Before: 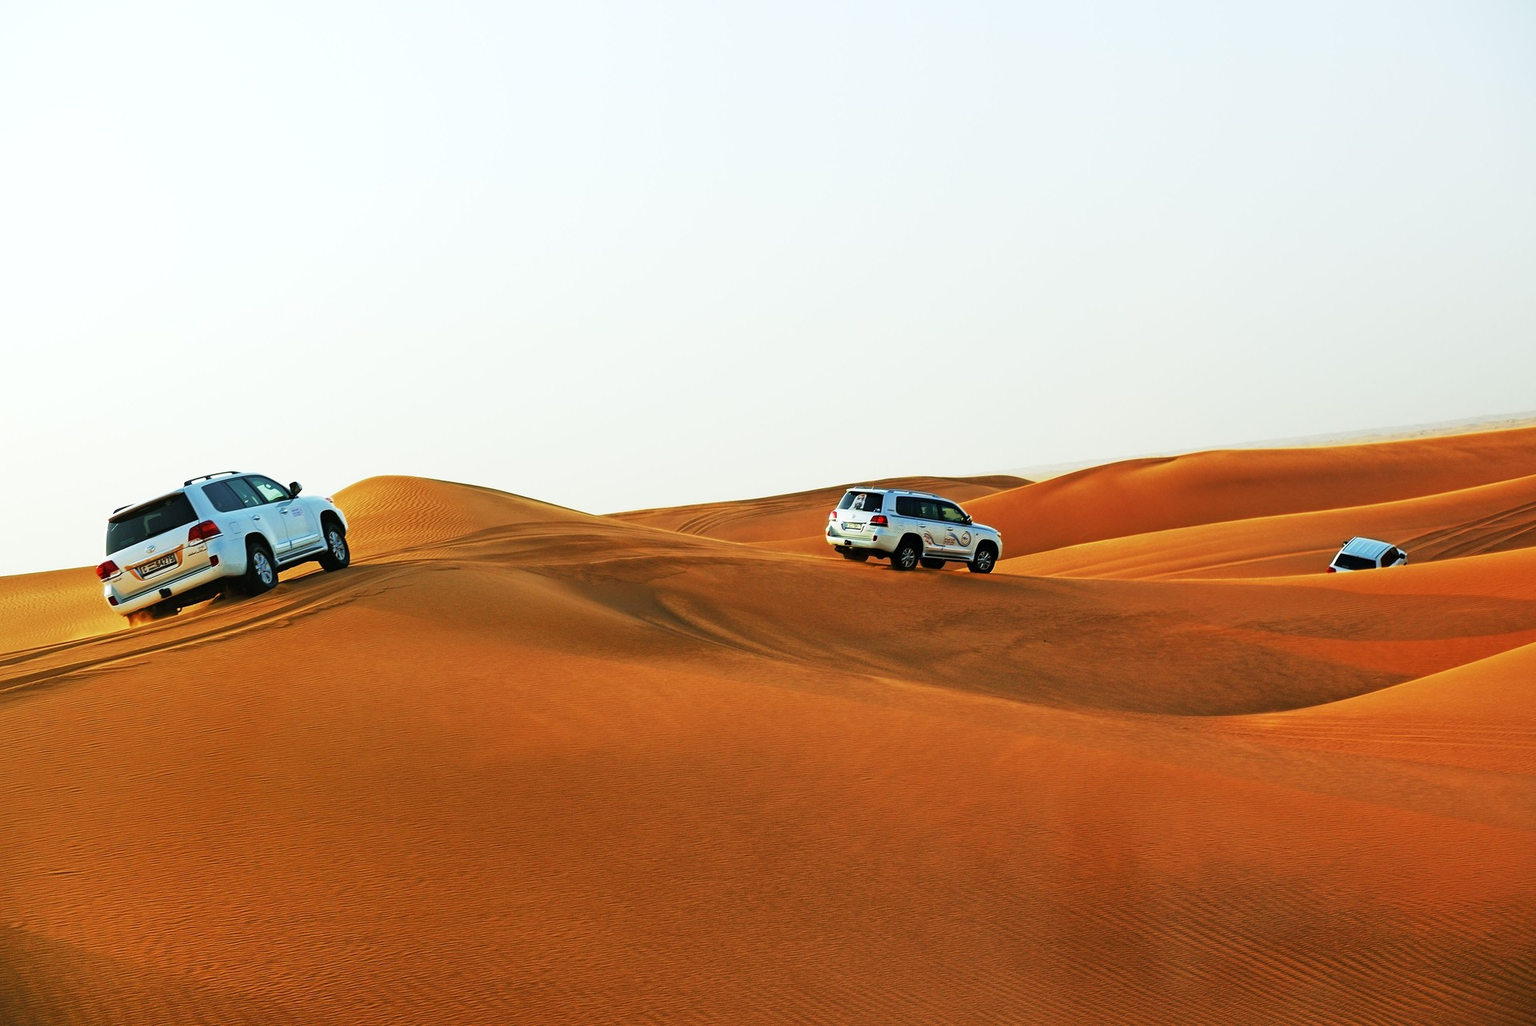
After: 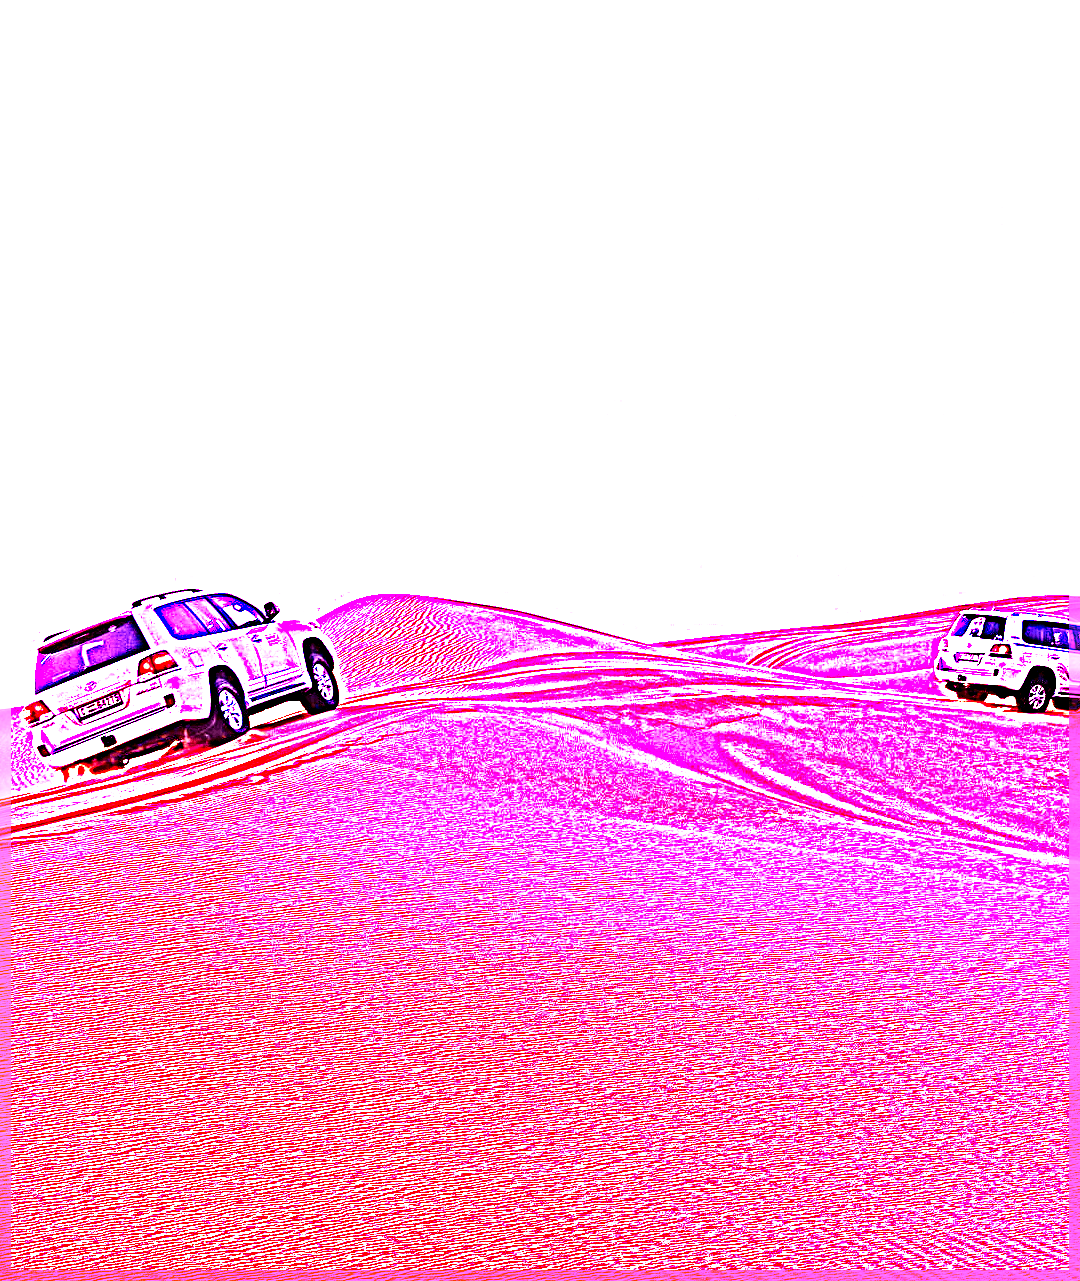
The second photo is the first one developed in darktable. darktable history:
exposure: exposure 0.722 EV, compensate highlight preservation false
sharpen: radius 4.001, amount 2
crop: left 5.114%, right 38.589%
white balance: red 8, blue 8
